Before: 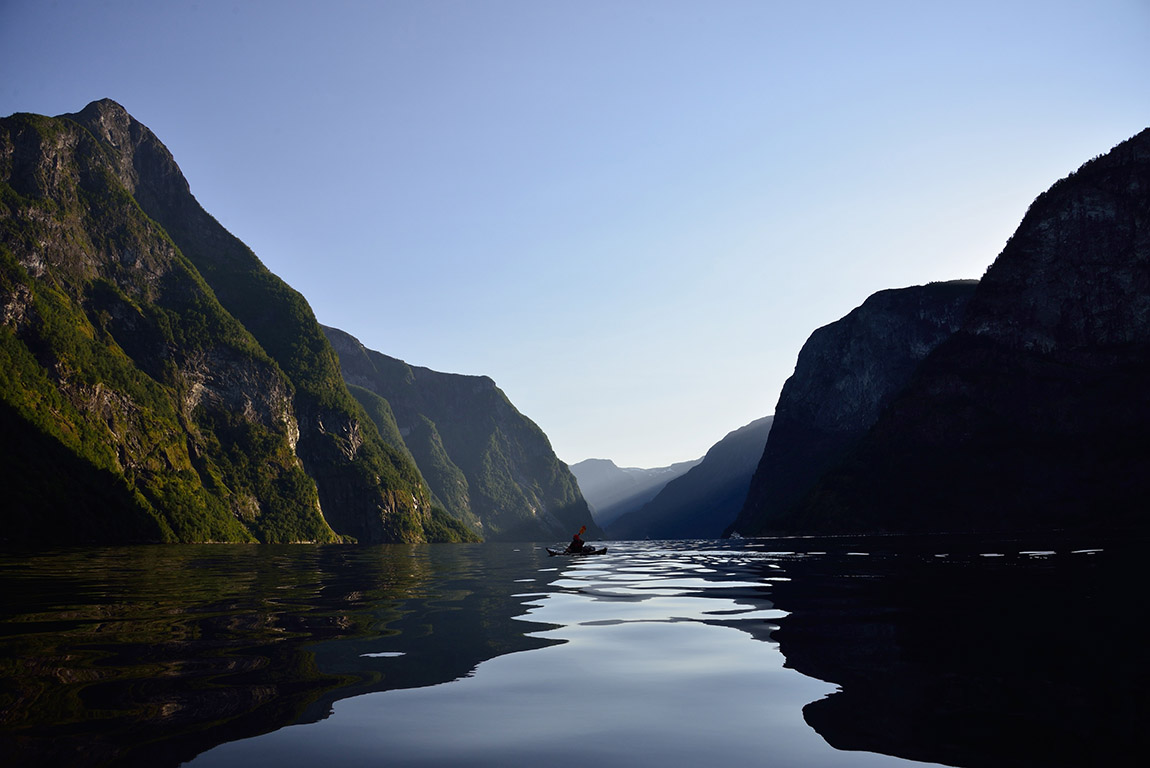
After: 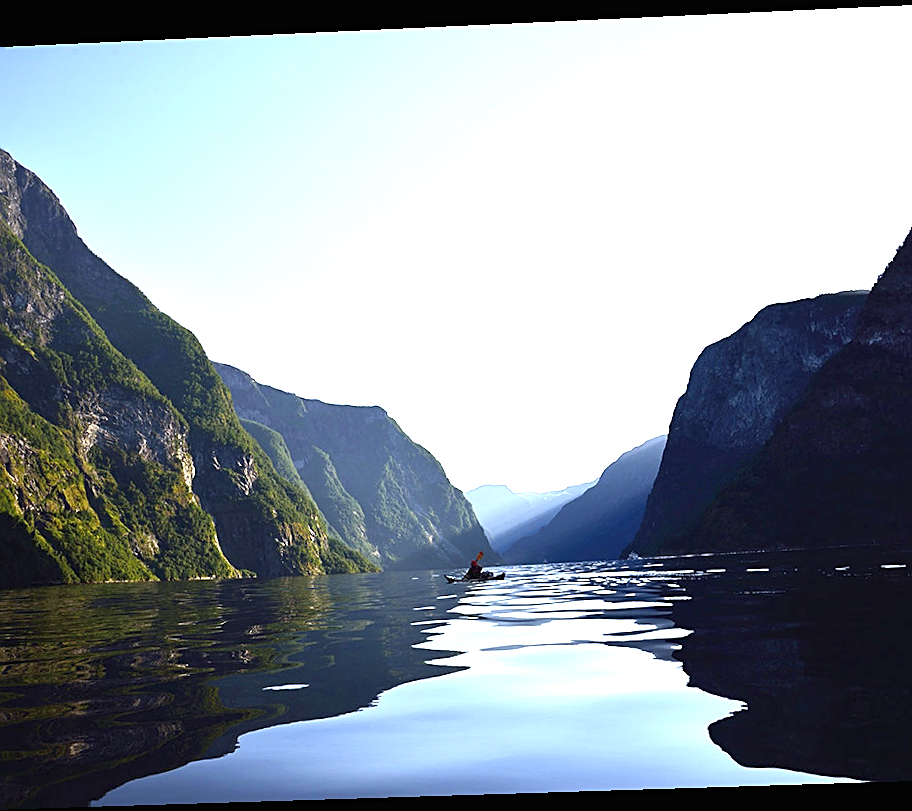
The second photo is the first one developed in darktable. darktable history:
sharpen: radius 1.967
rotate and perspective: rotation -2.22°, lens shift (horizontal) -0.022, automatic cropping off
exposure: black level correction 0, exposure 1.675 EV, compensate exposure bias true, compensate highlight preservation false
white balance: red 0.924, blue 1.095
crop: left 9.88%, right 12.664%
